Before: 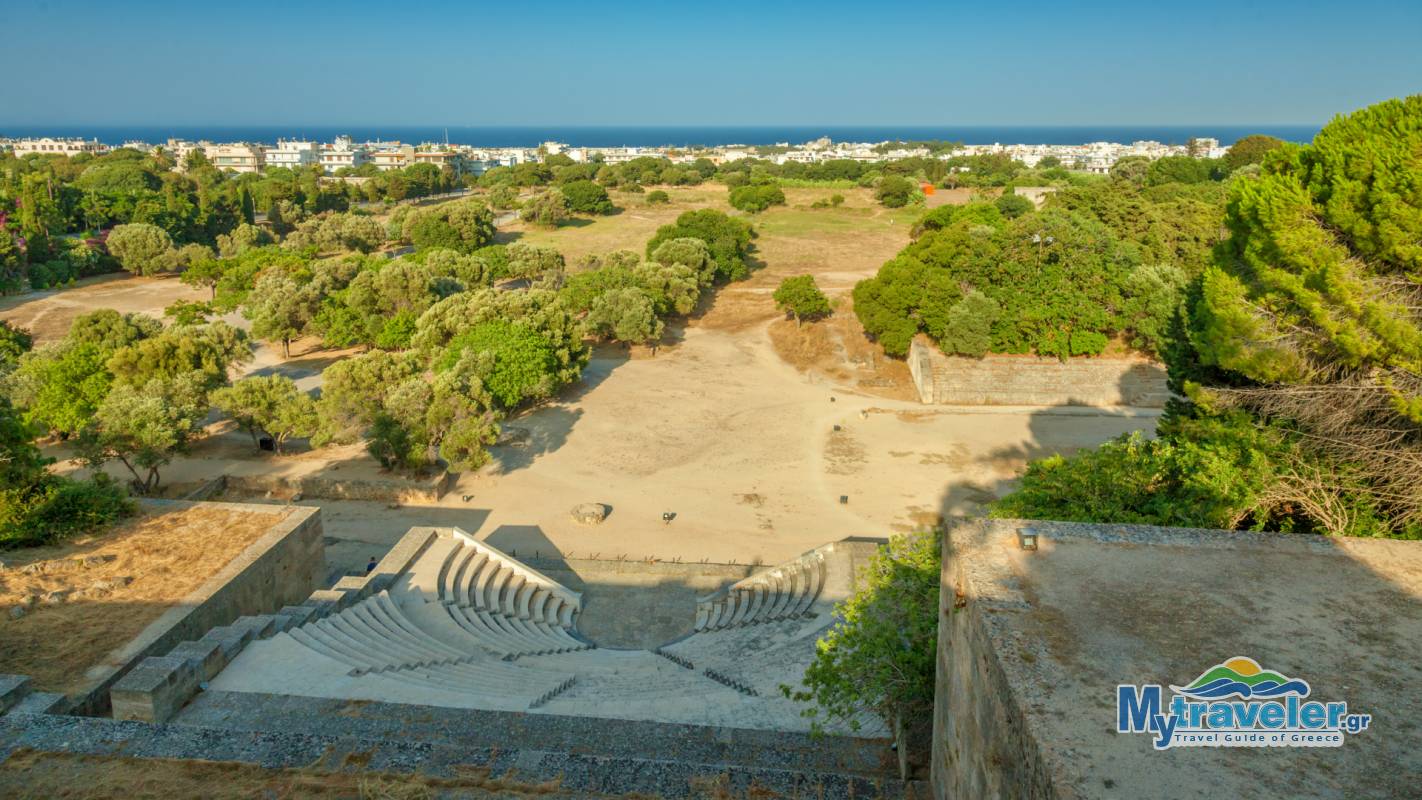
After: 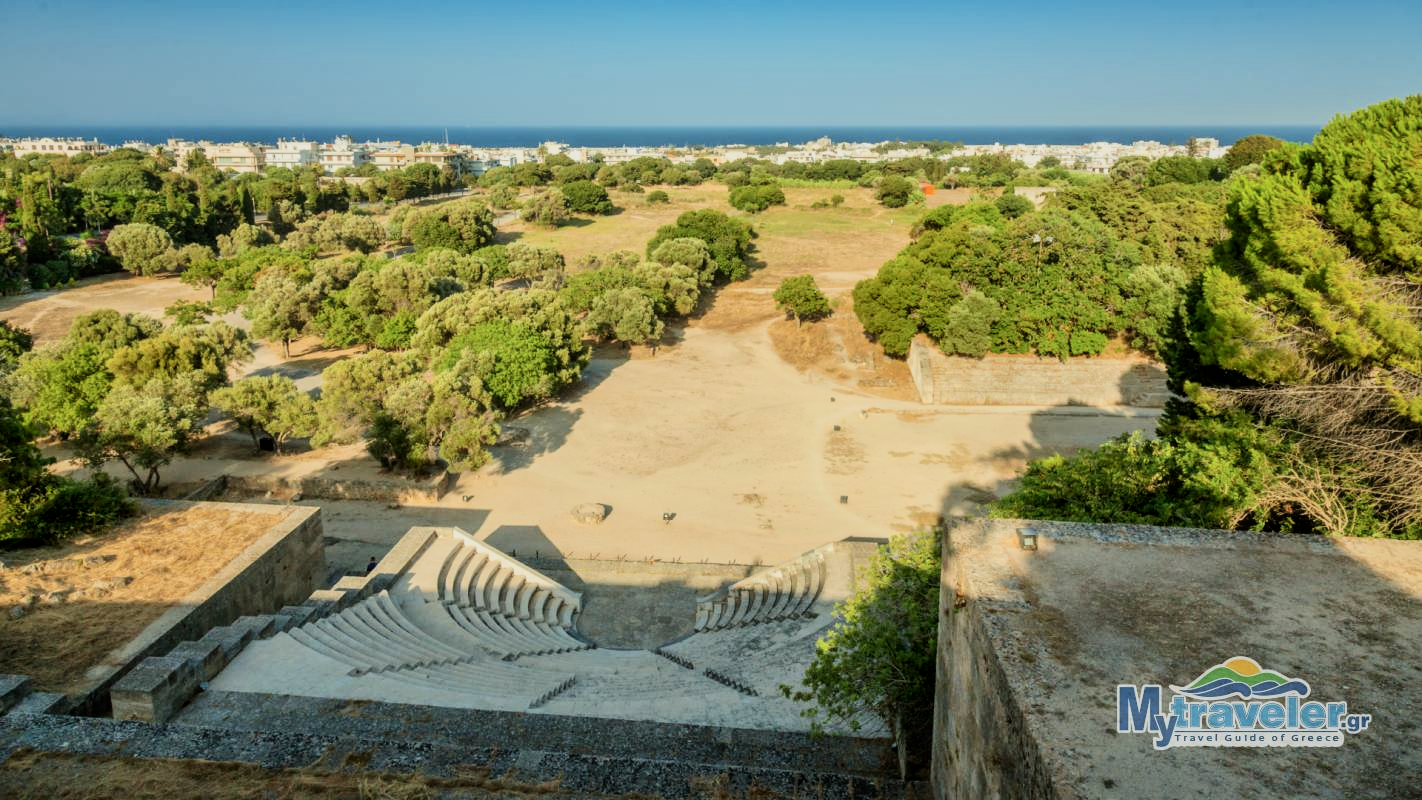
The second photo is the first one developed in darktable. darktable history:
filmic rgb: black relative exposure -5.13 EV, white relative exposure 4 EV, threshold 2.95 EV, hardness 2.89, contrast 1.296, enable highlight reconstruction true
haze removal: strength -0.096, compatibility mode true, adaptive false
contrast brightness saturation: contrast 0.143
